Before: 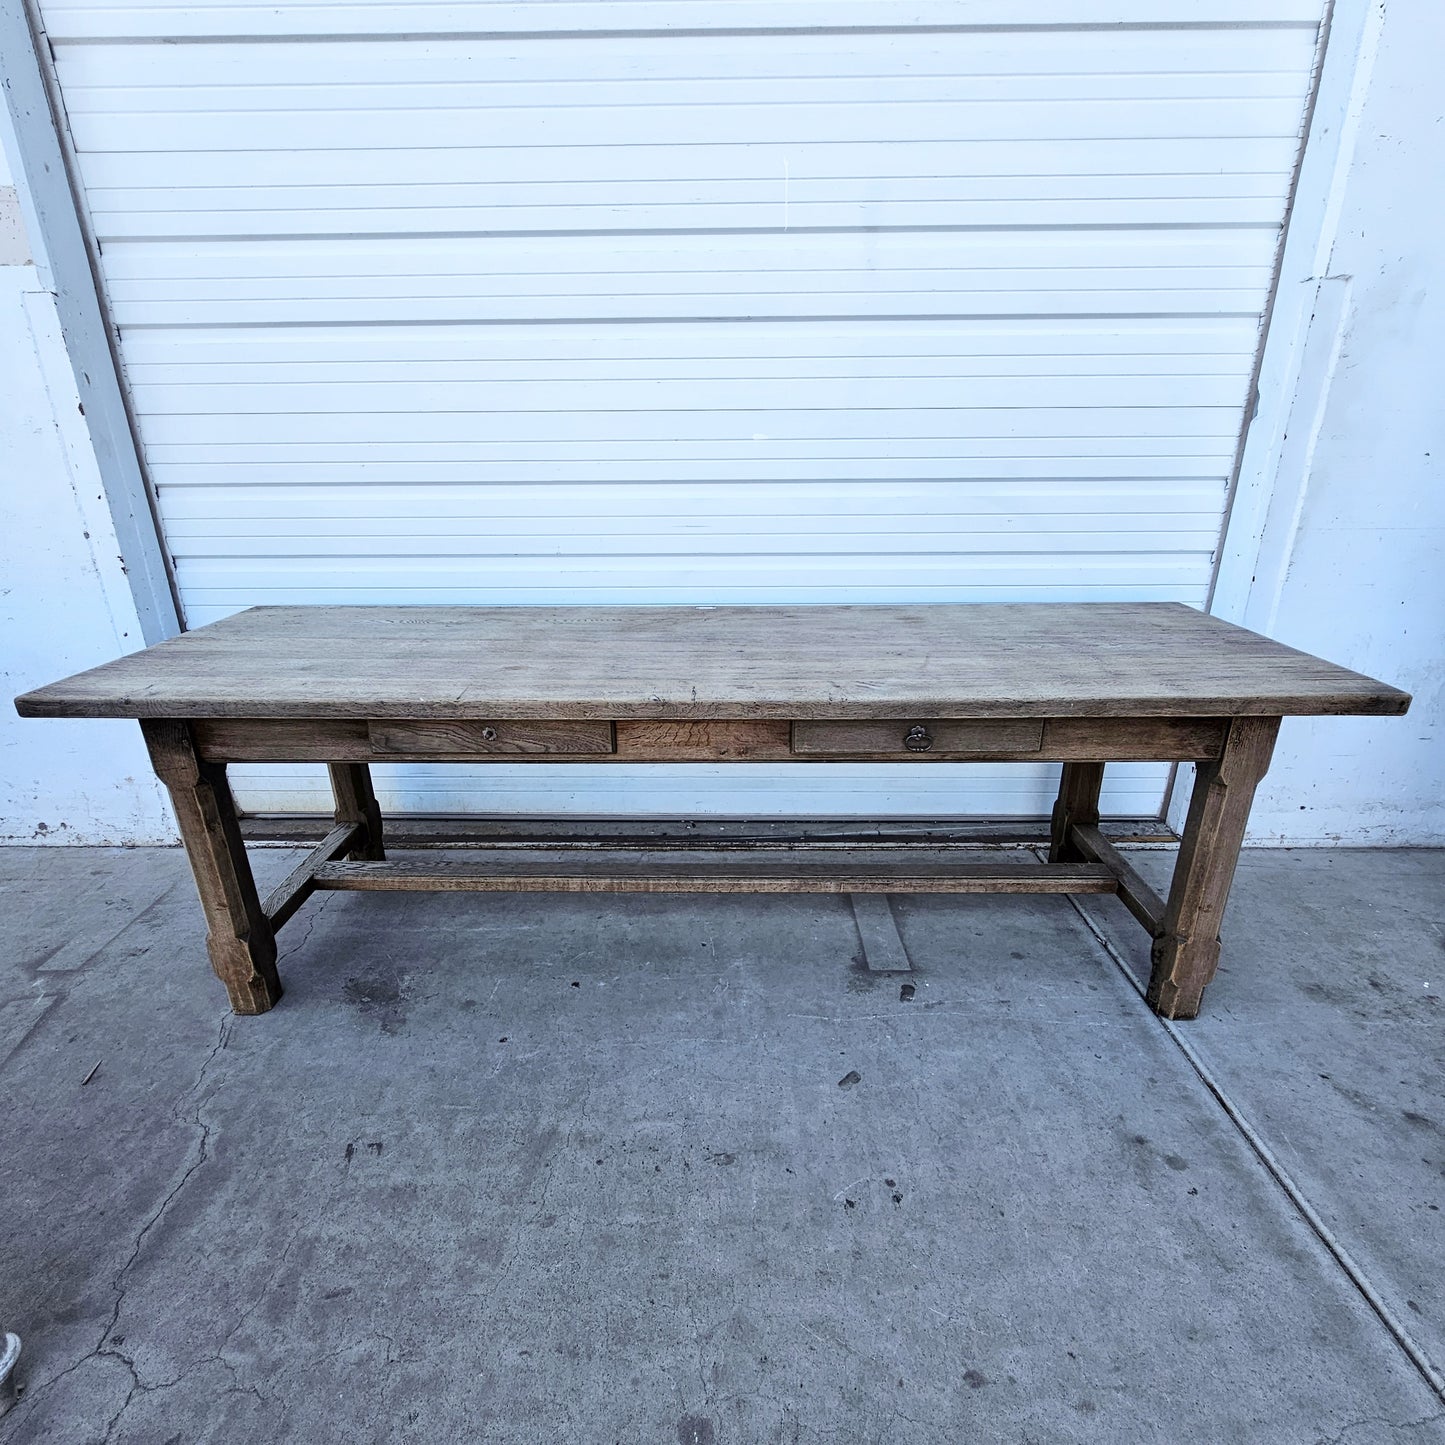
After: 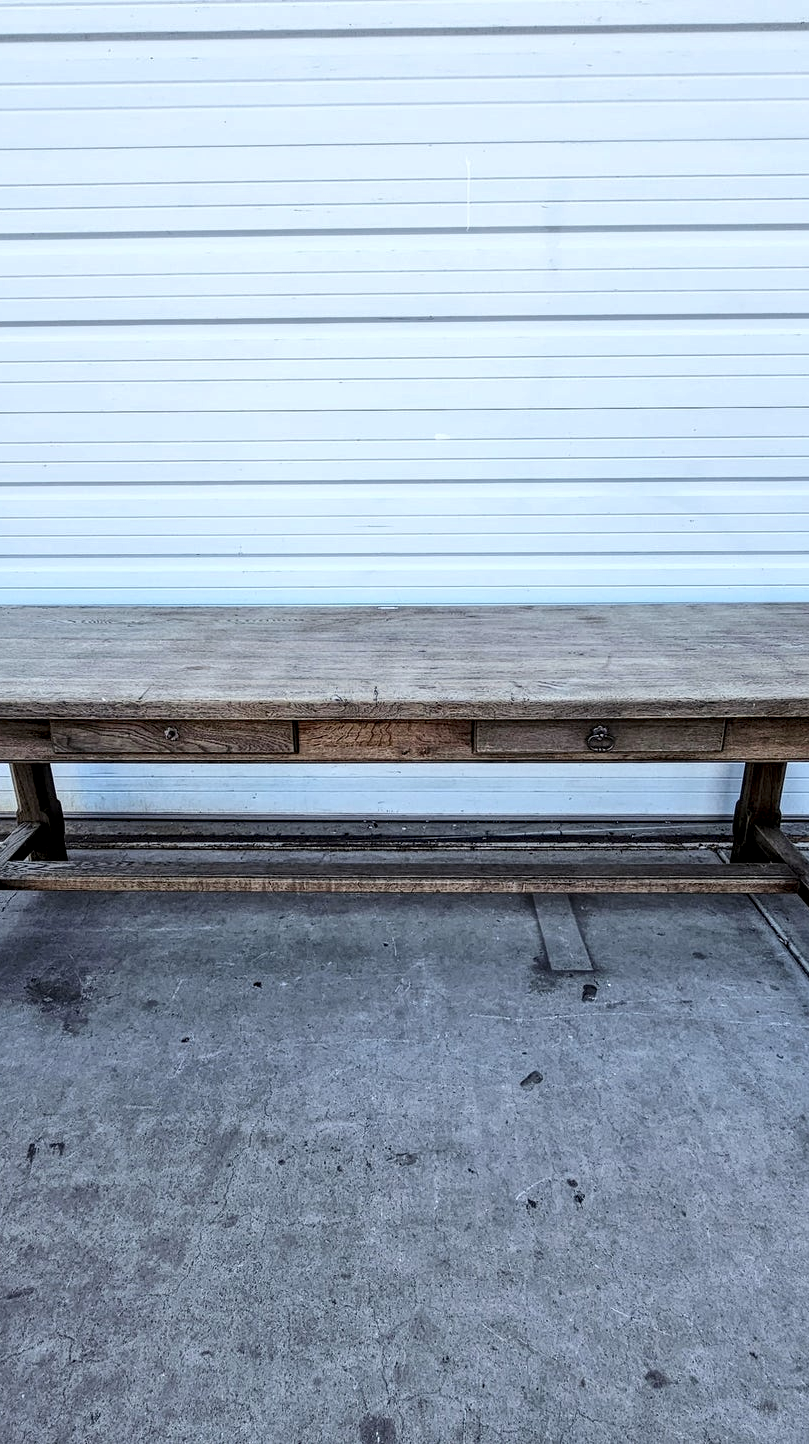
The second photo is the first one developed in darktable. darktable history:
crop: left 22.039%, right 21.968%, bottom 0.002%
local contrast: detail 144%
